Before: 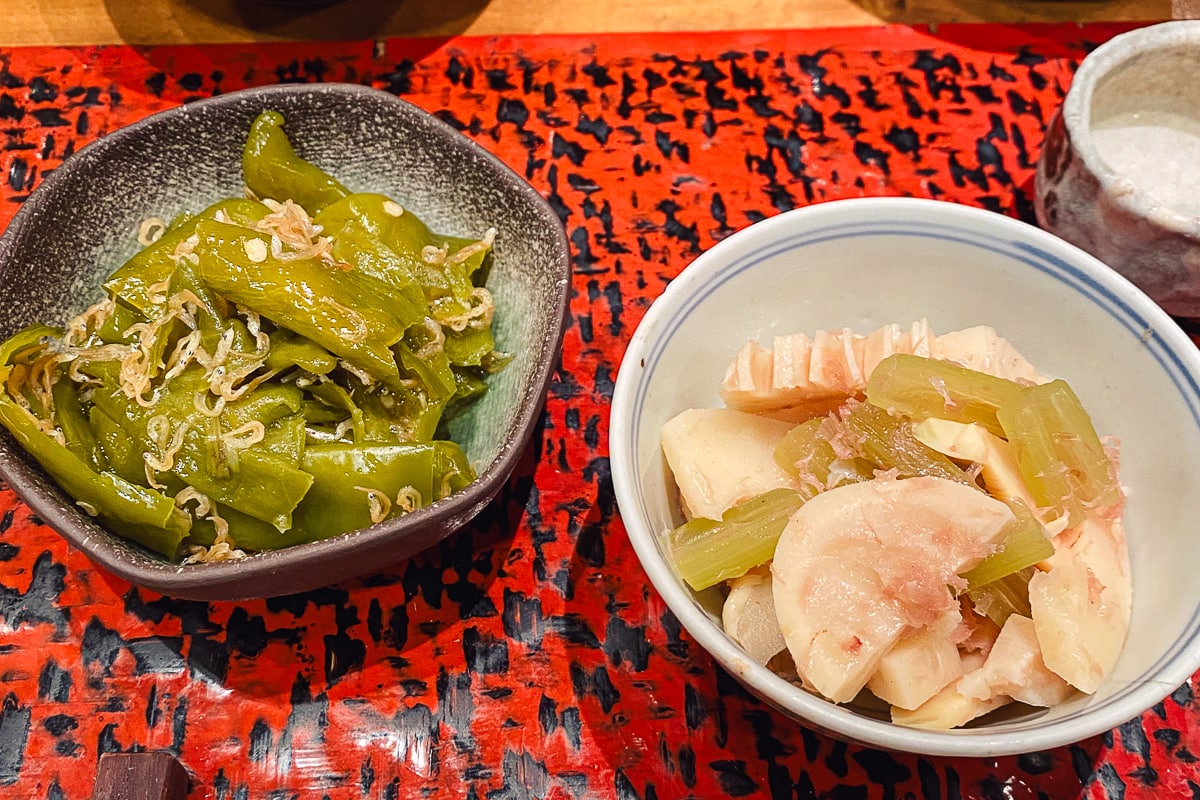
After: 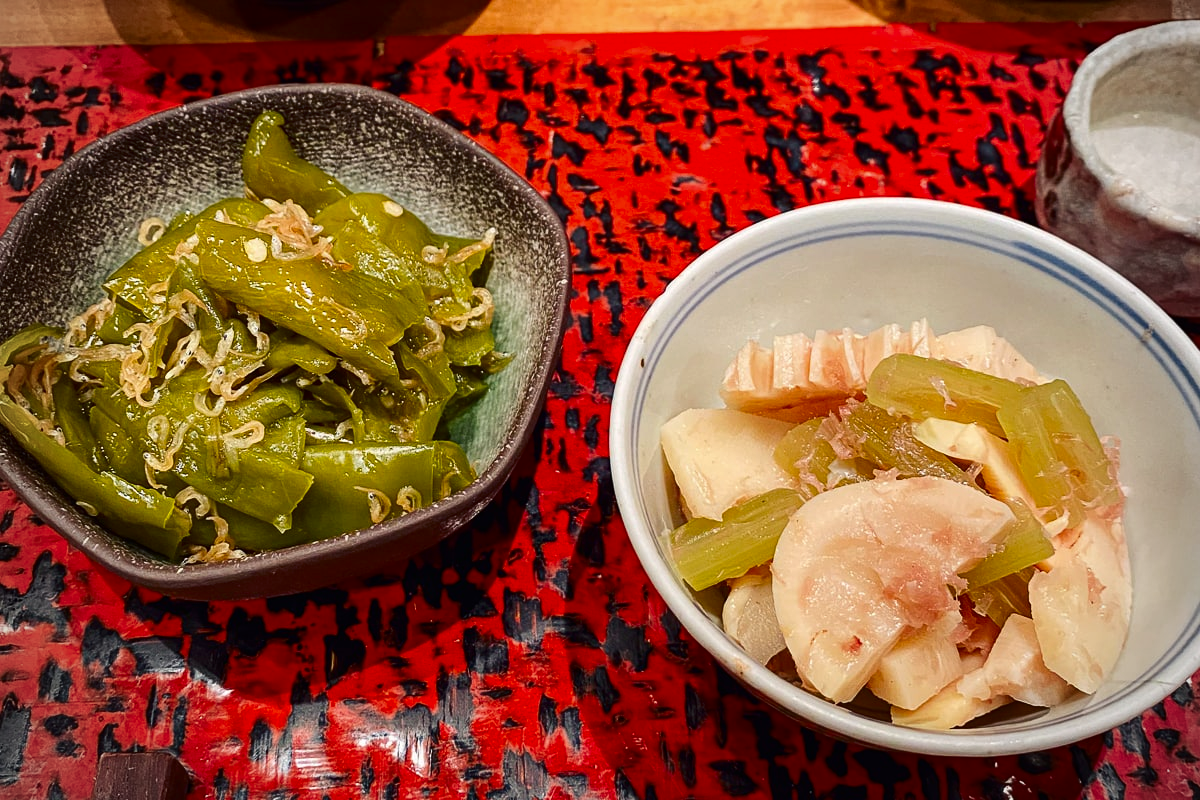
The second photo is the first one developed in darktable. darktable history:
contrast brightness saturation: contrast 0.068, brightness -0.149, saturation 0.119
vignetting: on, module defaults
